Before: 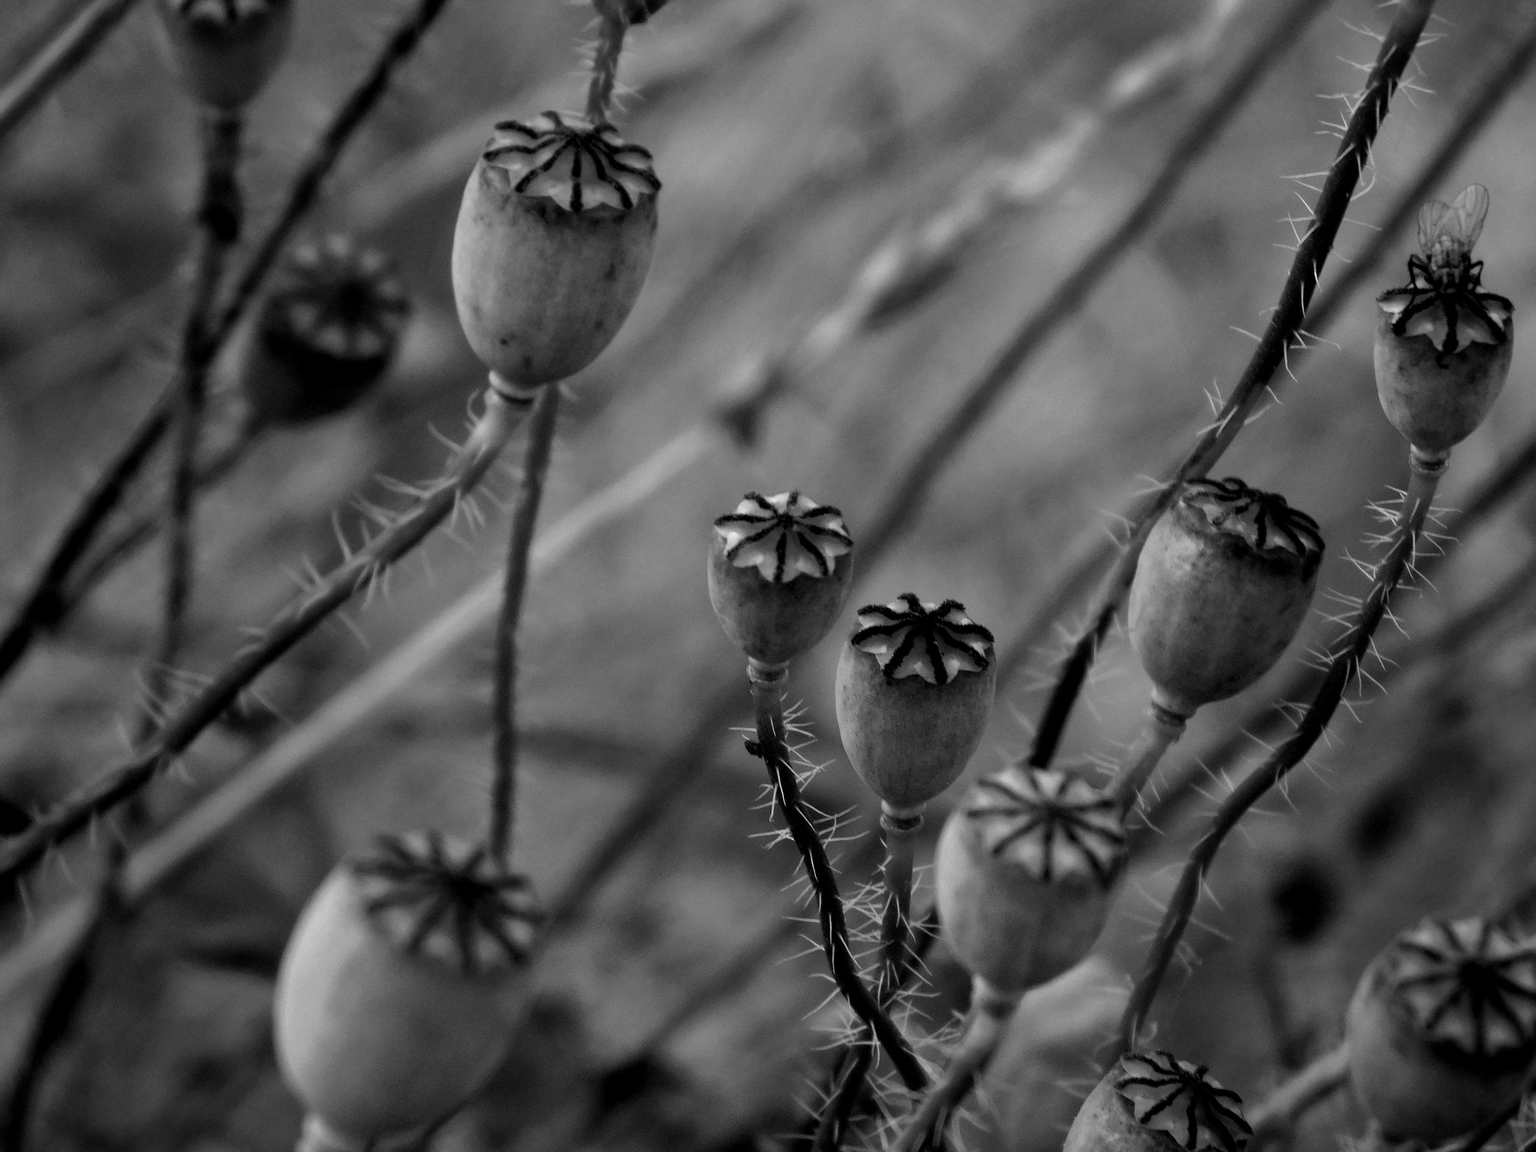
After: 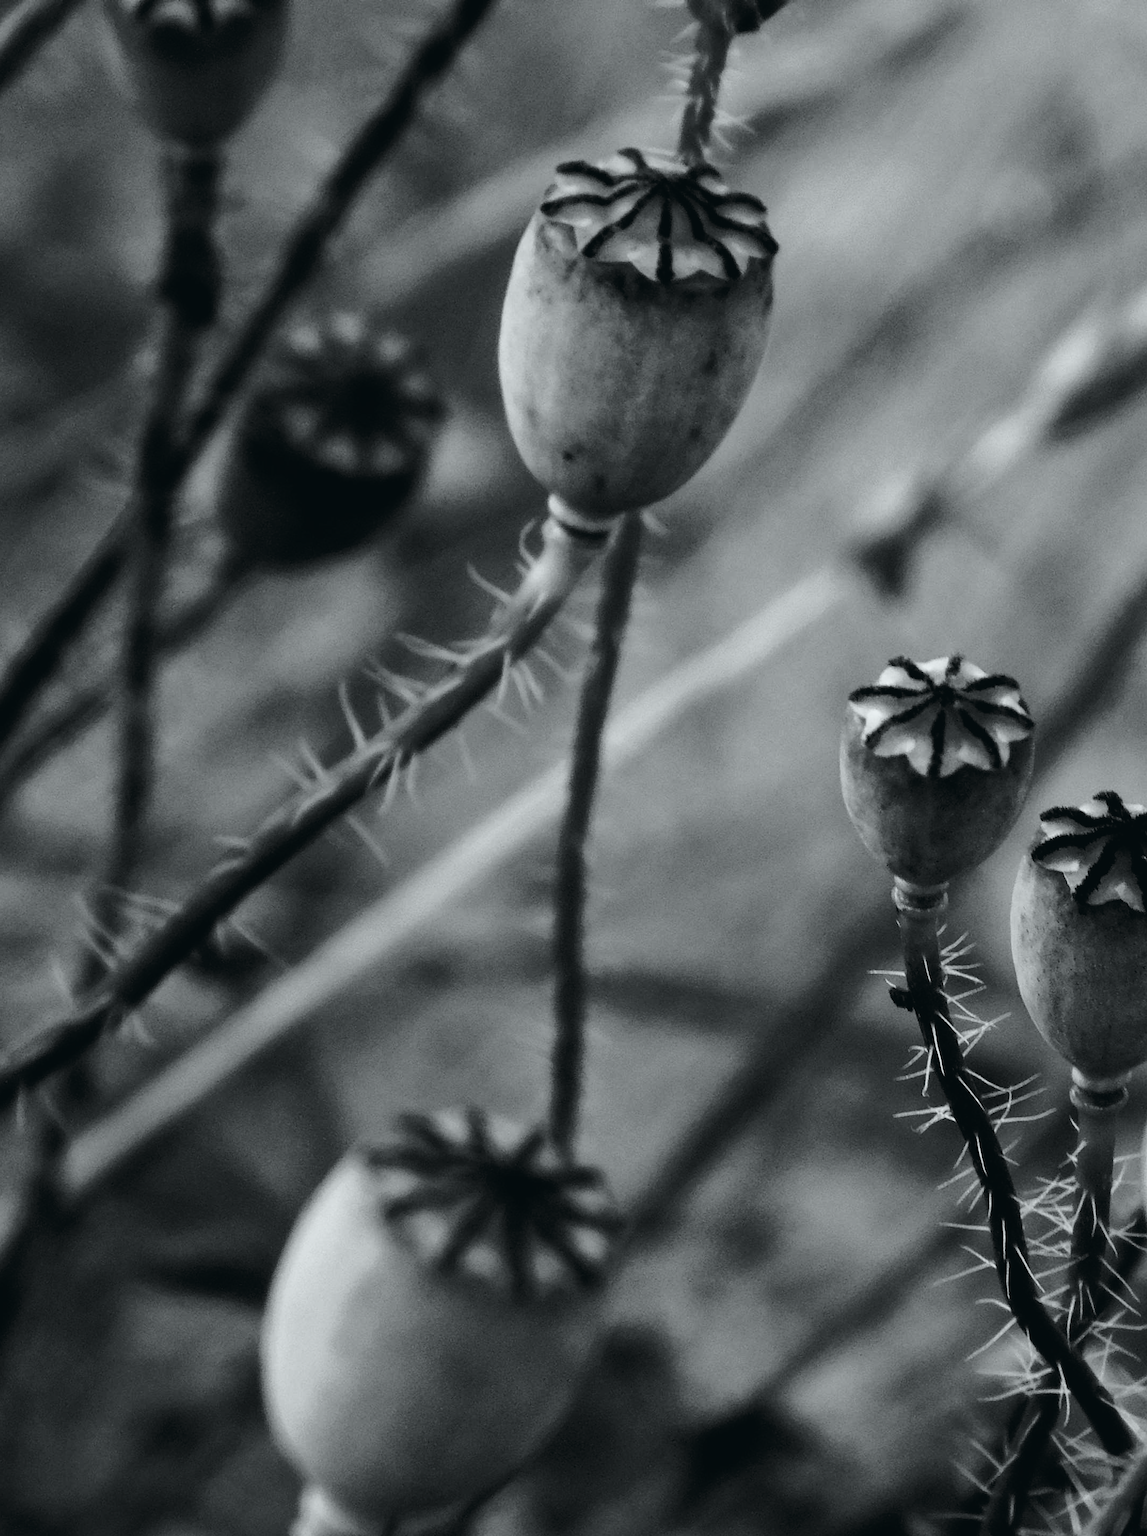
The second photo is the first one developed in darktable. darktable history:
tone curve: curves: ch0 [(0, 0.026) (0.058, 0.049) (0.246, 0.214) (0.437, 0.498) (0.55, 0.644) (0.657, 0.767) (0.822, 0.9) (1, 0.961)]; ch1 [(0, 0) (0.346, 0.307) (0.408, 0.369) (0.453, 0.457) (0.476, 0.489) (0.502, 0.493) (0.521, 0.515) (0.537, 0.531) (0.612, 0.641) (0.676, 0.728) (1, 1)]; ch2 [(0, 0) (0.346, 0.34) (0.434, 0.46) (0.485, 0.494) (0.5, 0.494) (0.511, 0.504) (0.537, 0.551) (0.579, 0.599) (0.625, 0.686) (1, 1)], color space Lab, independent channels, preserve colors none
crop: left 5.093%, right 38.905%
